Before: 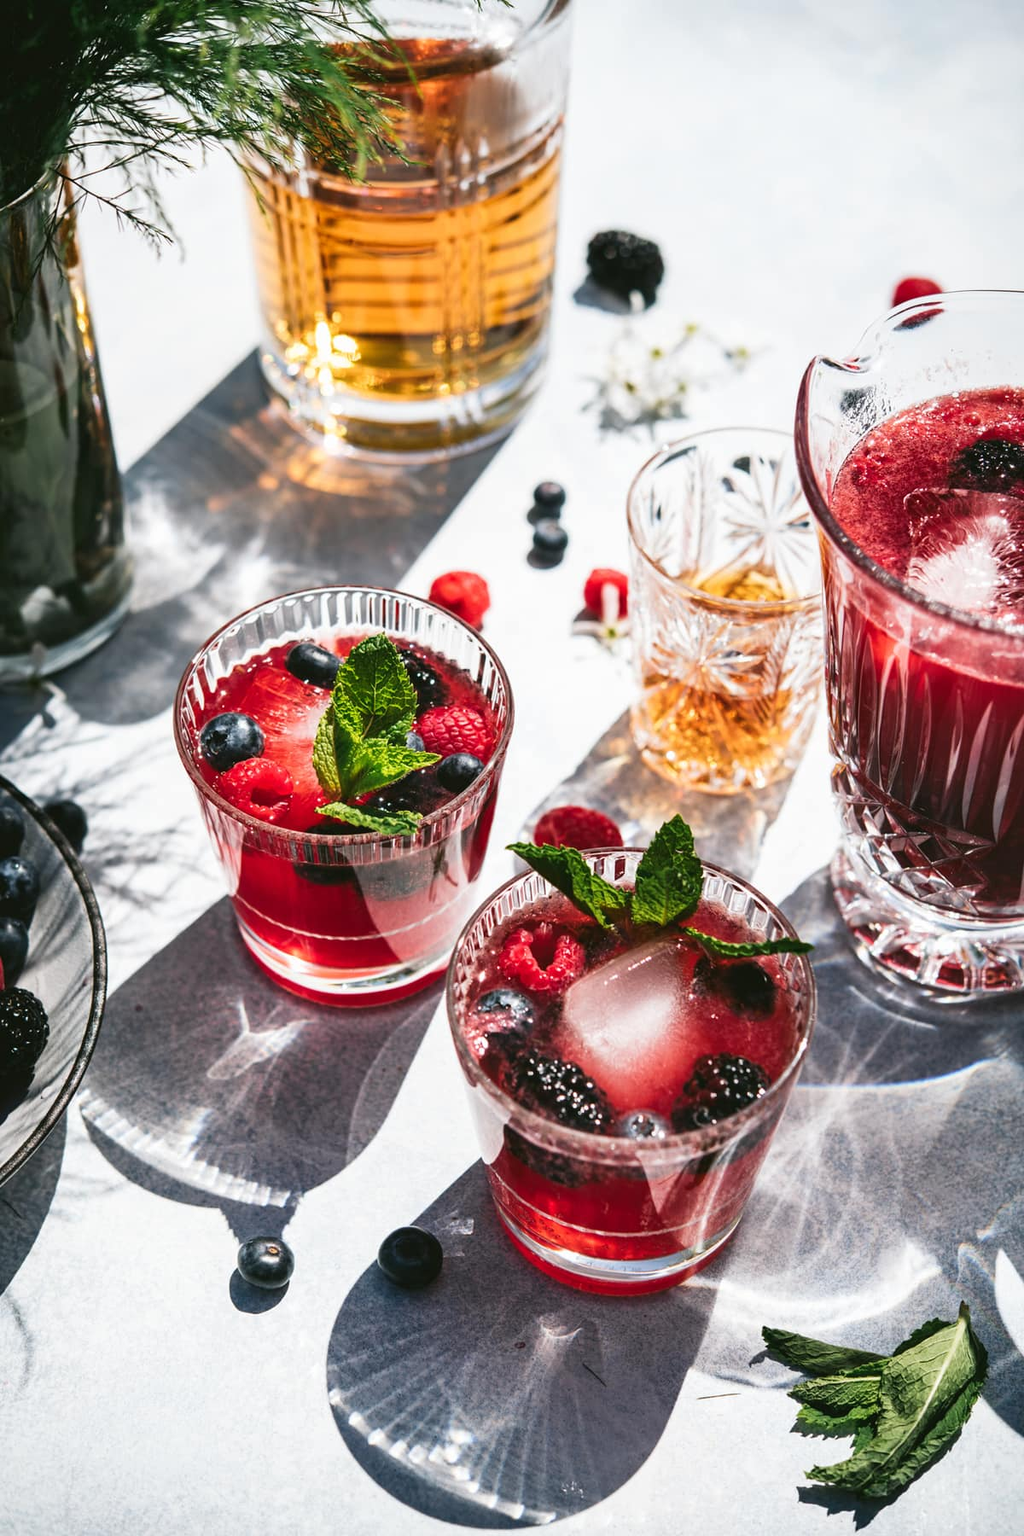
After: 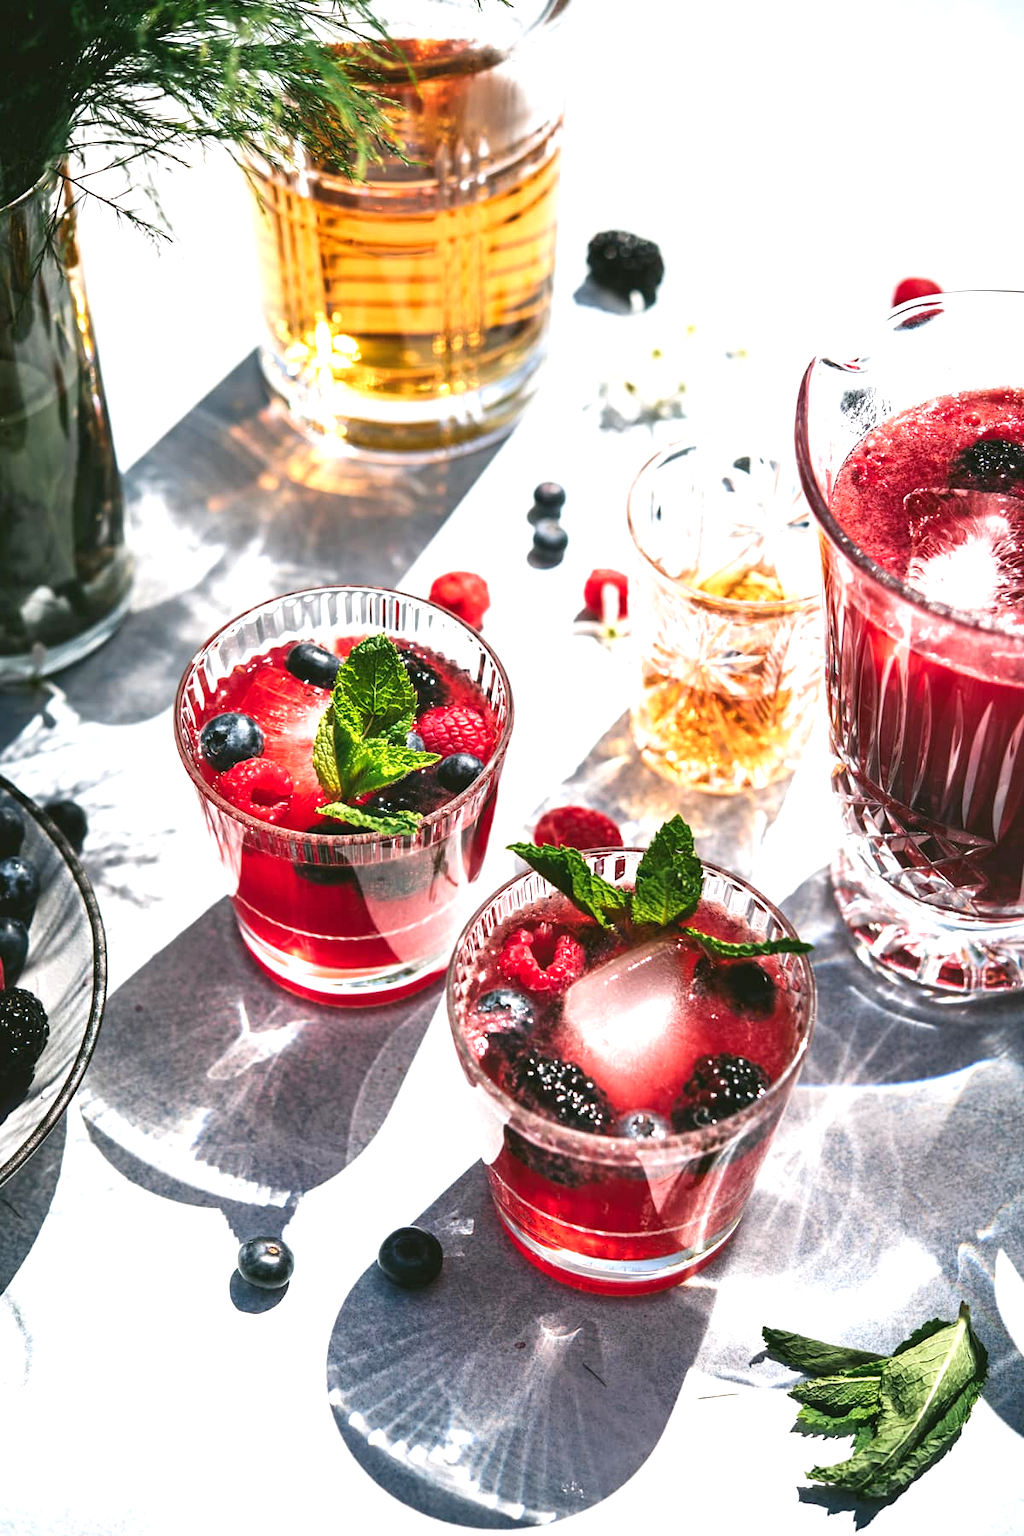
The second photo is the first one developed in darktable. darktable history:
exposure: exposure 0.642 EV, compensate highlight preservation false
